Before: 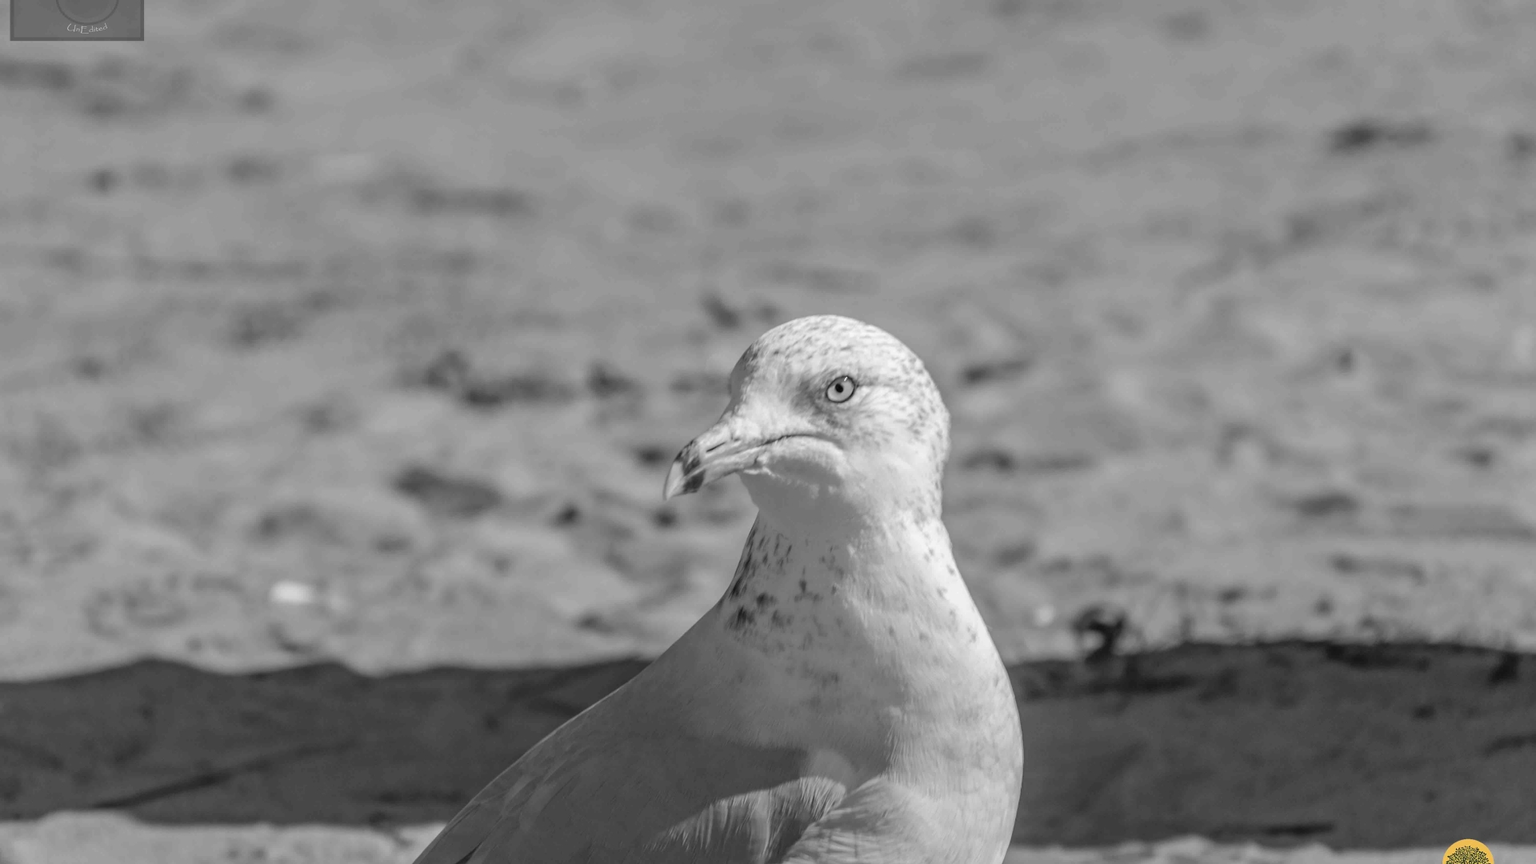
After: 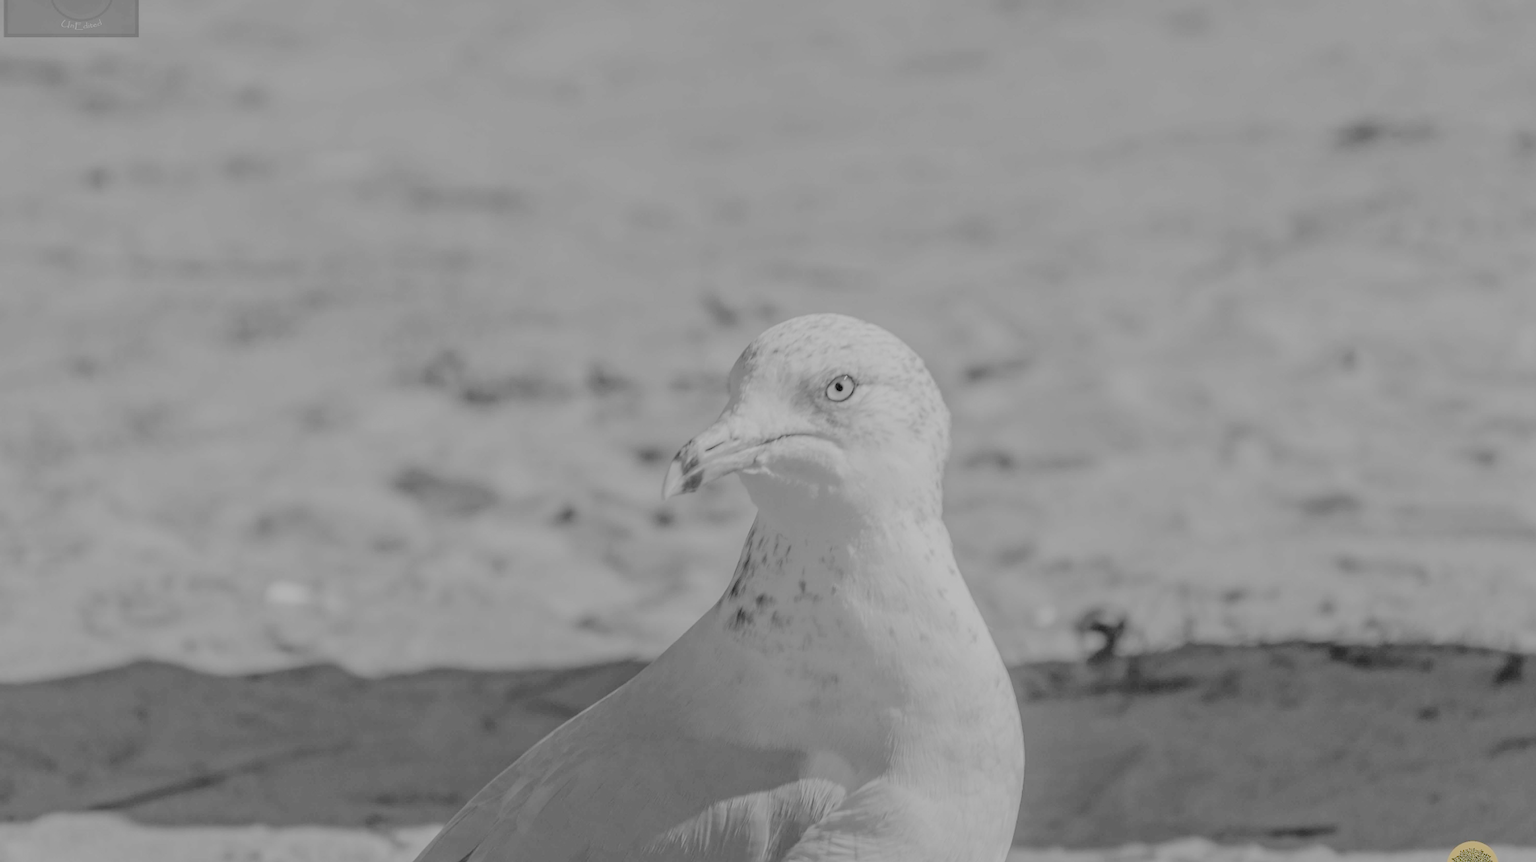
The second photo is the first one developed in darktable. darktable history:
filmic rgb: white relative exposure 8 EV, threshold 3 EV, structure ↔ texture 100%, target black luminance 0%, hardness 2.44, latitude 76.53%, contrast 0.562, shadows ↔ highlights balance 0%, preserve chrominance no, color science v4 (2020), iterations of high-quality reconstruction 10, type of noise poissonian, enable highlight reconstruction true
exposure: black level correction 0, exposure 0.95 EV, compensate exposure bias true, compensate highlight preservation false
crop: left 0.434%, top 0.485%, right 0.244%, bottom 0.386%
